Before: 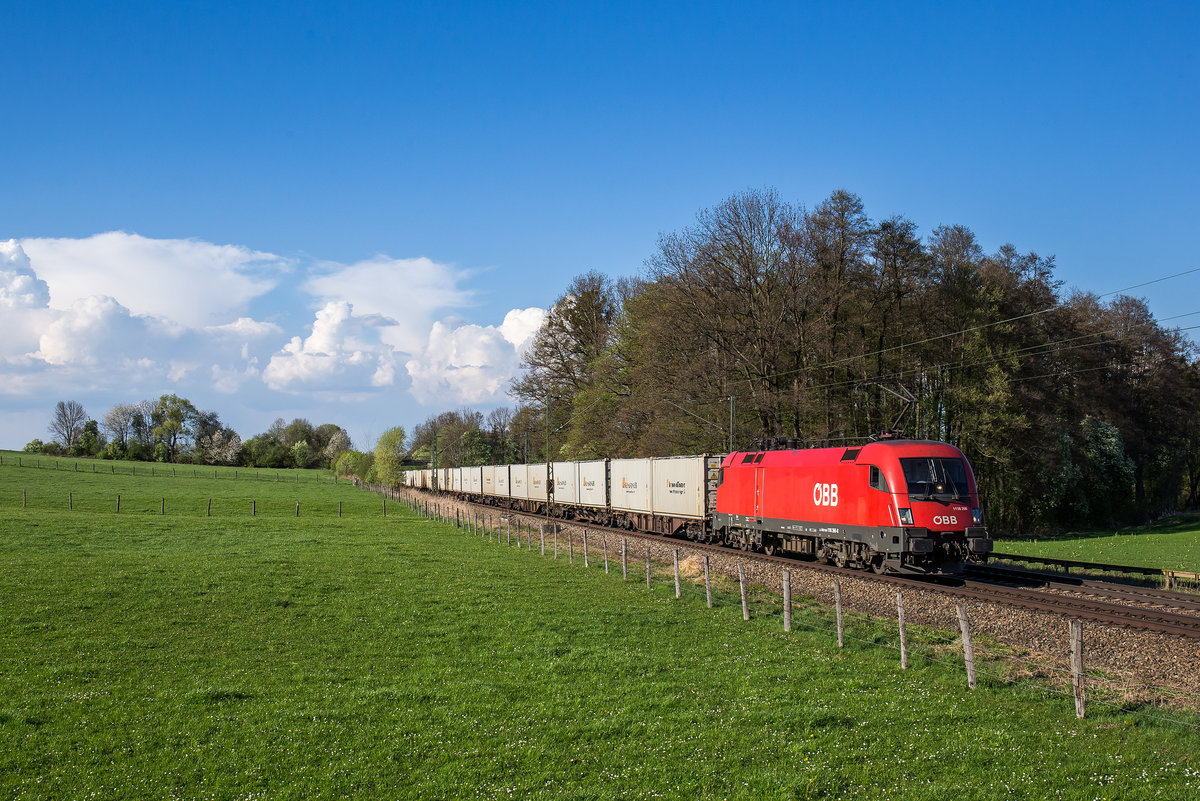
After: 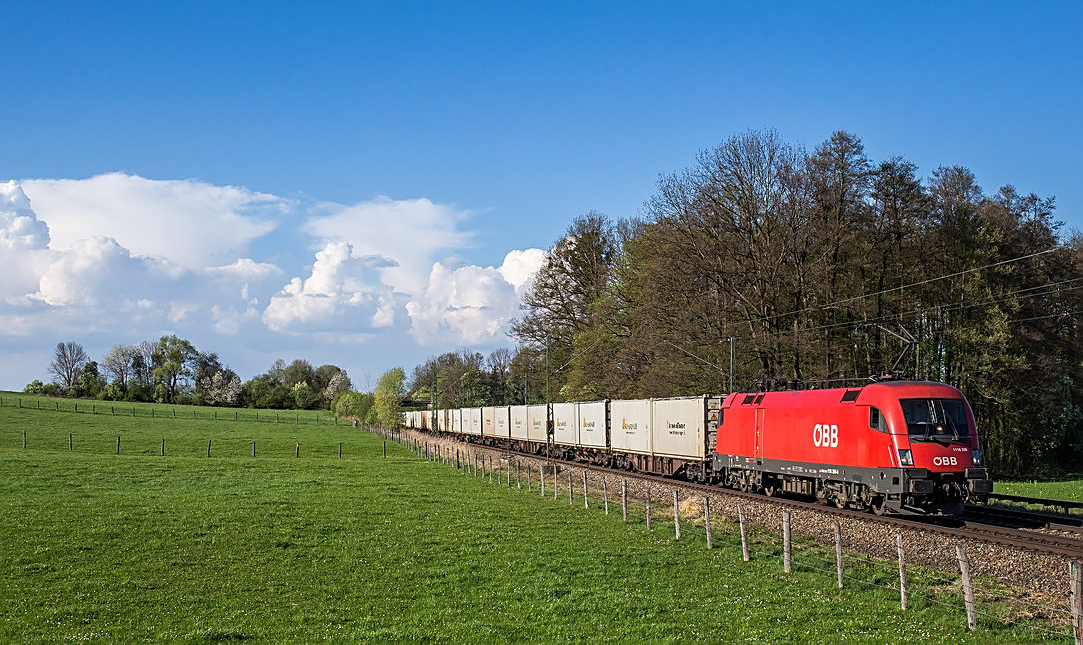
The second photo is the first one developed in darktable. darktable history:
crop: top 7.49%, right 9.717%, bottom 11.943%
sharpen: on, module defaults
